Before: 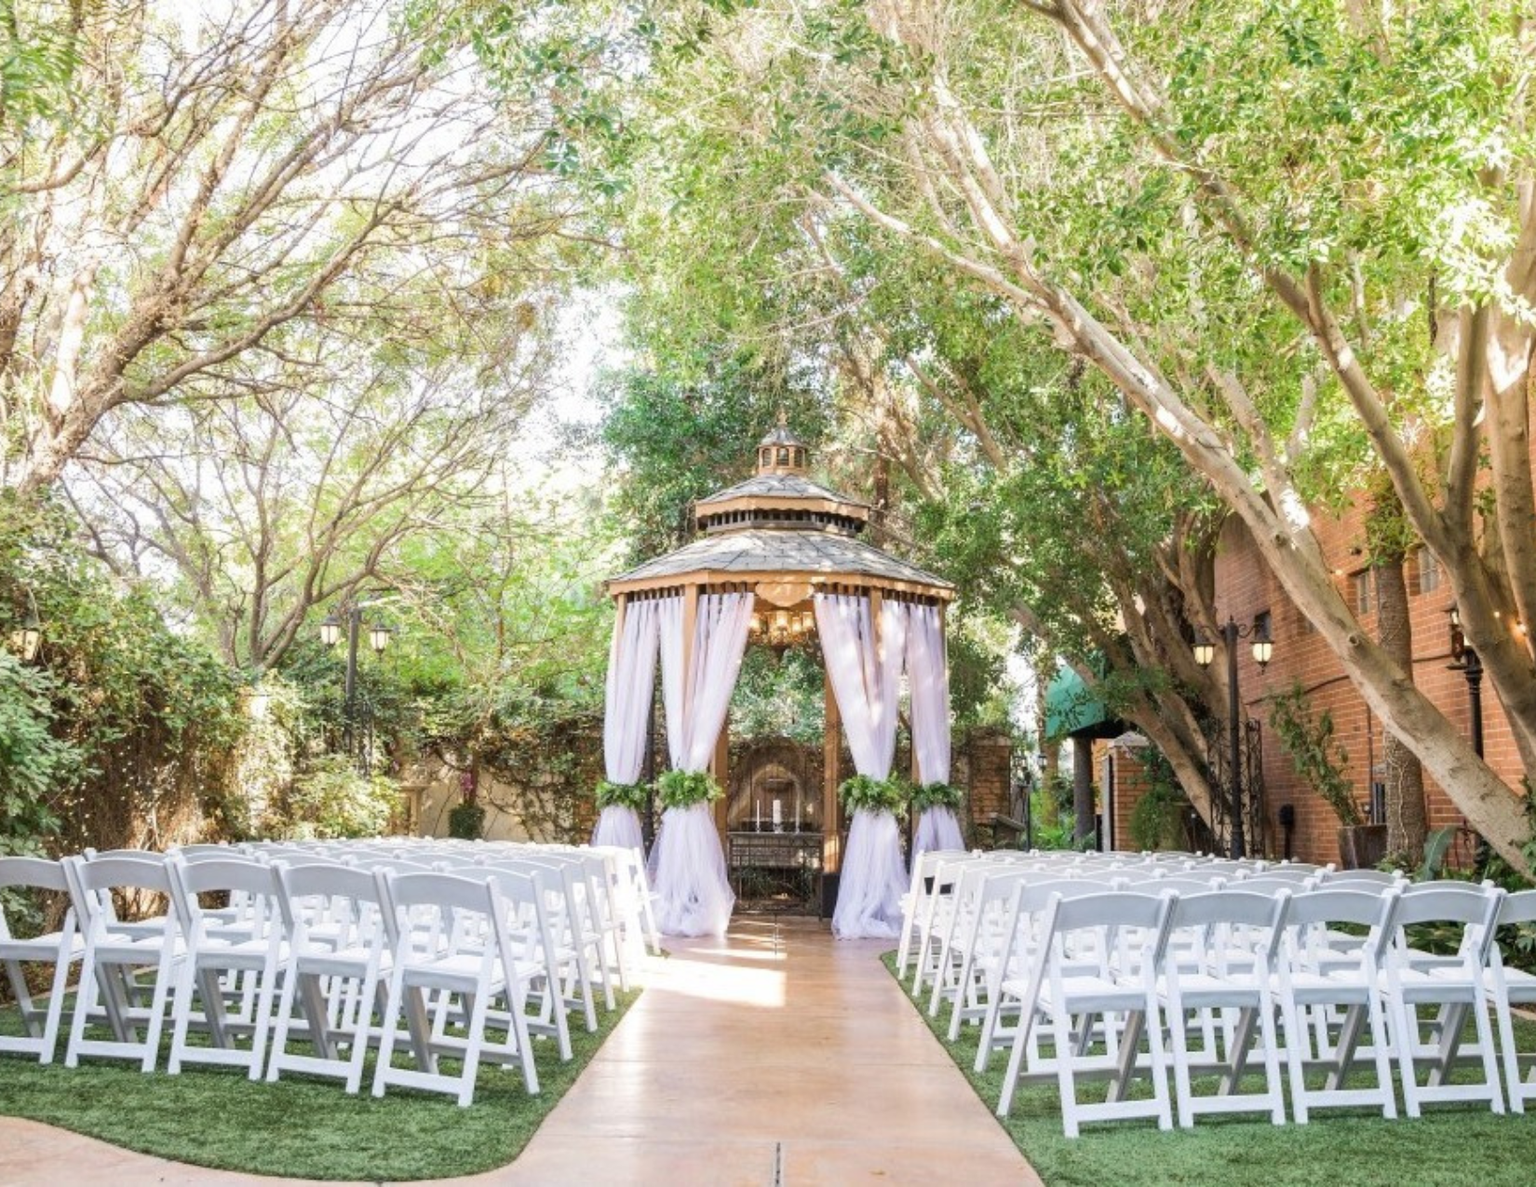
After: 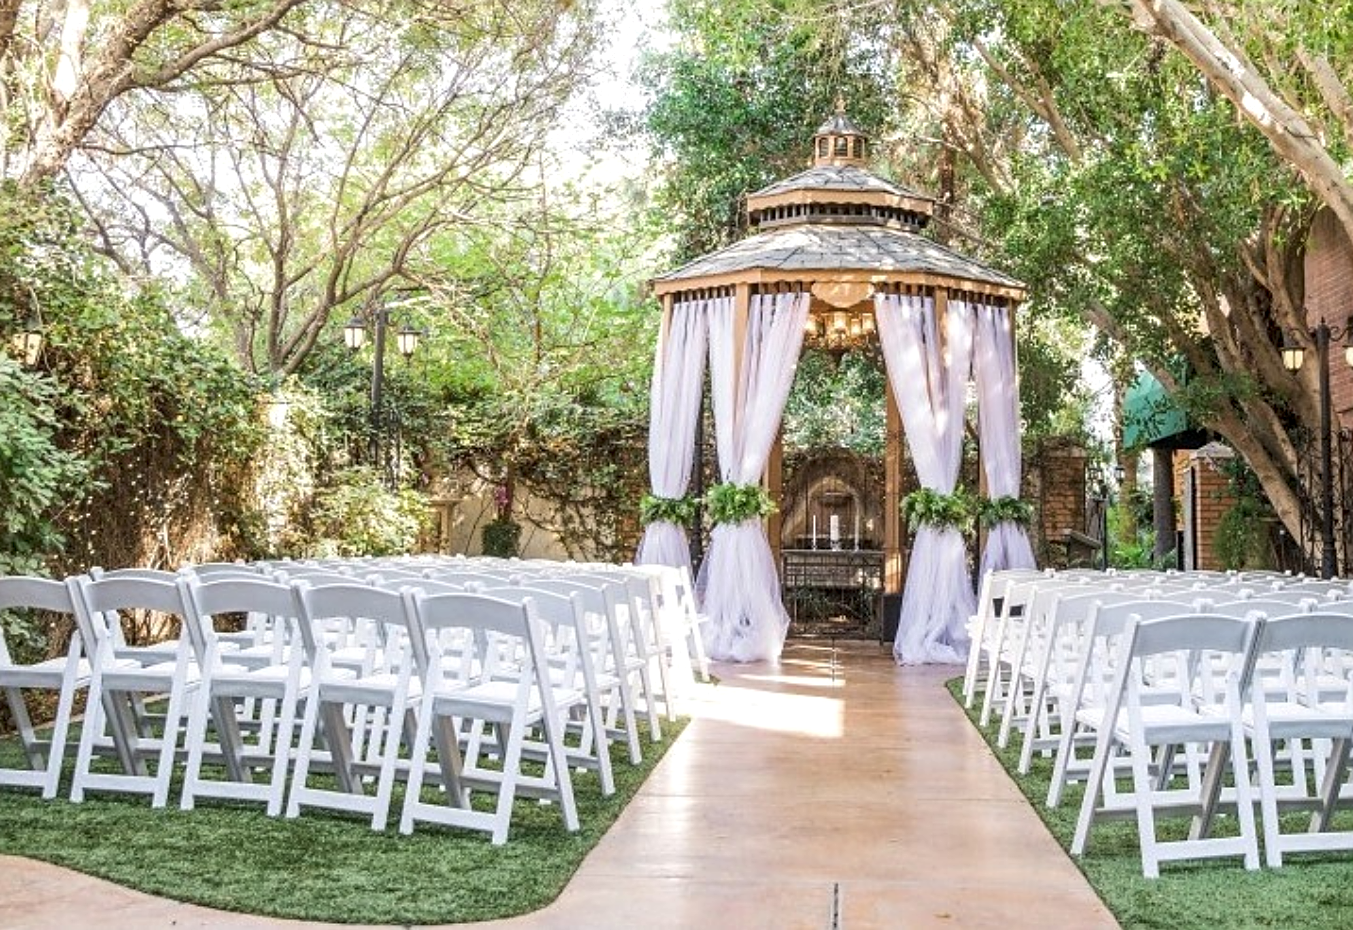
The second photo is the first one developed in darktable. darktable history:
crop: top 27.026%, right 17.97%
sharpen: on, module defaults
local contrast: on, module defaults
